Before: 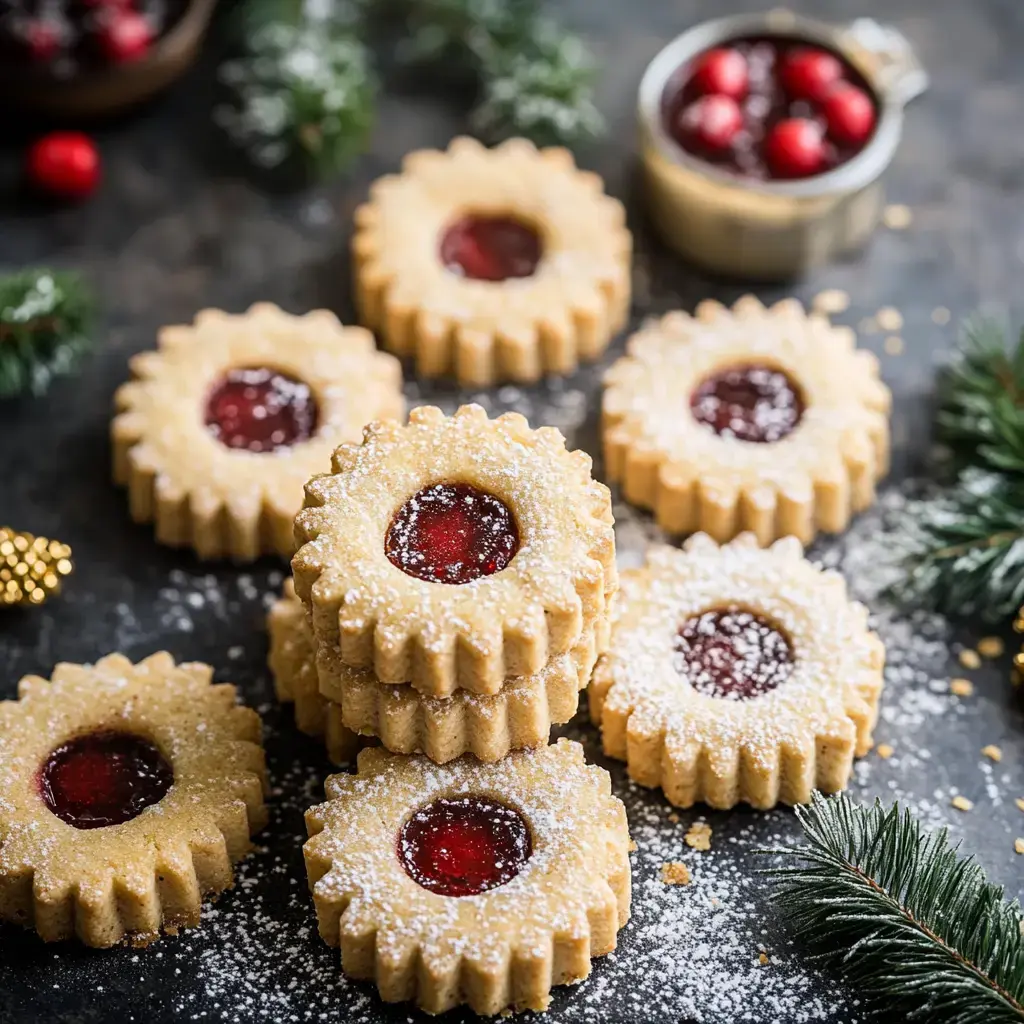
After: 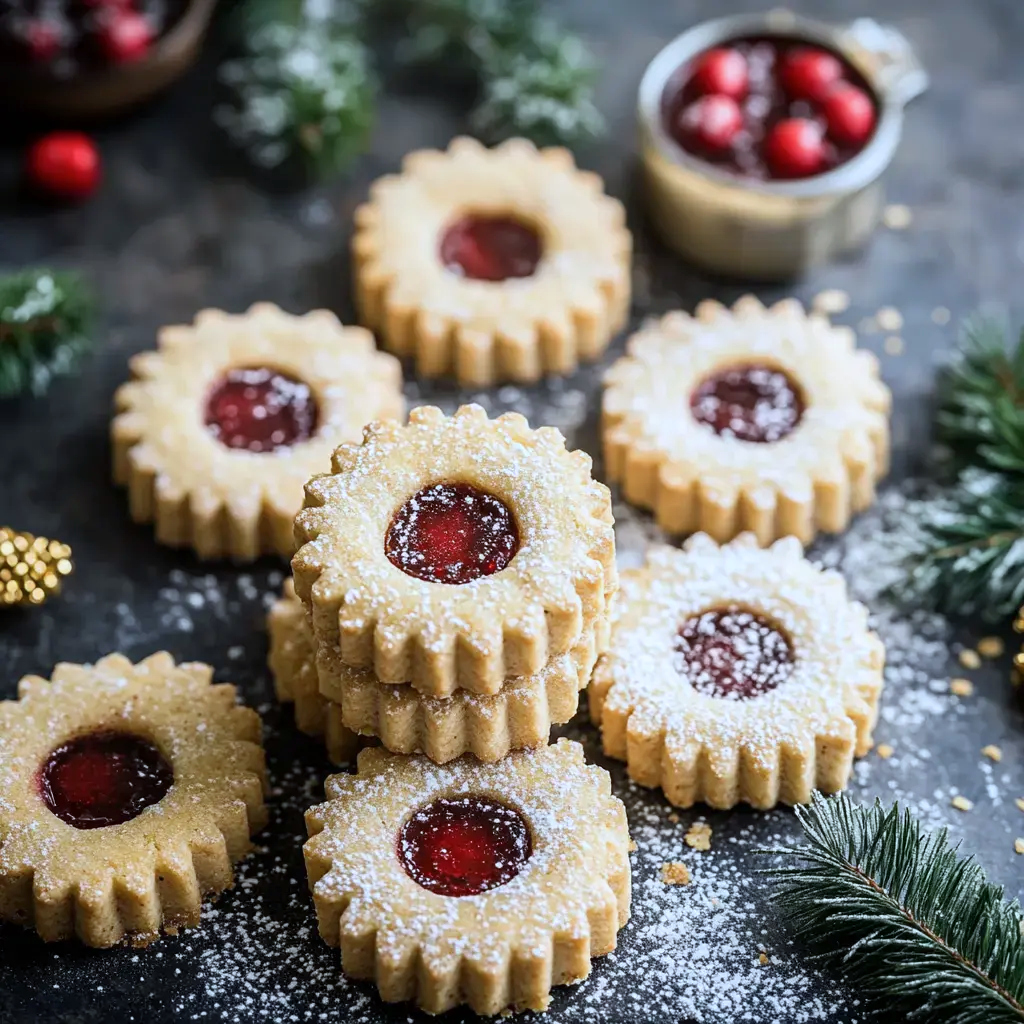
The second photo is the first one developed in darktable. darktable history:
color calibration: illuminant custom, x 0.368, y 0.373, temperature 4350.54 K
